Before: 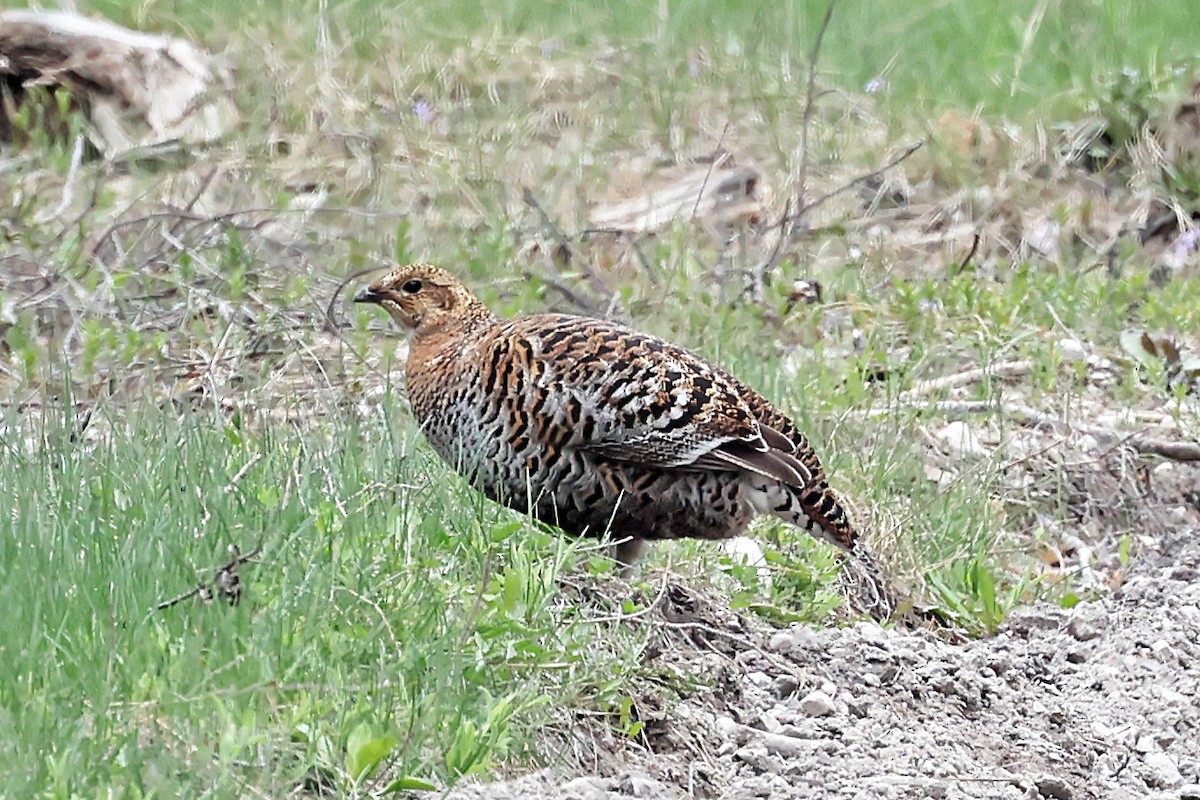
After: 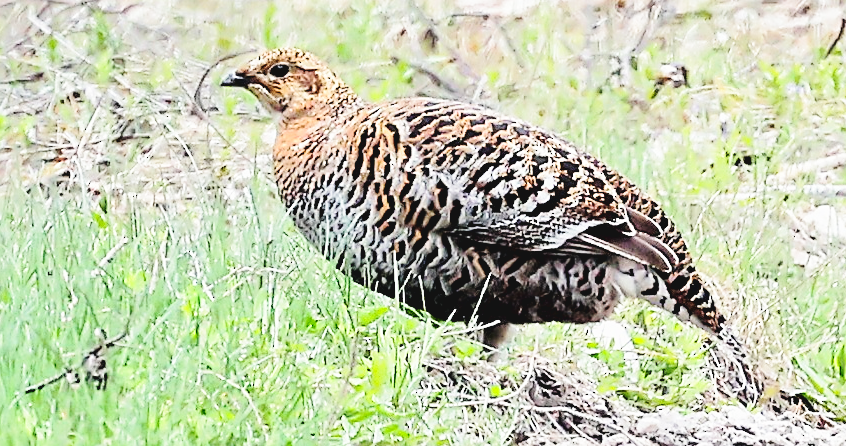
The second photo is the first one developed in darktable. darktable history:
exposure: black level correction 0.006, exposure -0.226 EV, compensate exposure bias true, compensate highlight preservation false
crop: left 11.114%, top 27.104%, right 18.315%, bottom 17.104%
color balance rgb: global offset › luminance 0.74%, perceptual saturation grading › global saturation 25.761%, global vibrance 9.471%
color zones: curves: ch0 [(0, 0.5) (0.143, 0.5) (0.286, 0.5) (0.429, 0.495) (0.571, 0.437) (0.714, 0.44) (0.857, 0.496) (1, 0.5)]
sharpen: radius 1.829, amount 0.395, threshold 1.342
contrast brightness saturation: contrast 0.107, saturation -0.157
tone curve: curves: ch0 [(0, 0) (0.003, 0.059) (0.011, 0.059) (0.025, 0.057) (0.044, 0.055) (0.069, 0.057) (0.1, 0.083) (0.136, 0.128) (0.177, 0.185) (0.224, 0.242) (0.277, 0.308) (0.335, 0.383) (0.399, 0.468) (0.468, 0.547) (0.543, 0.632) (0.623, 0.71) (0.709, 0.801) (0.801, 0.859) (0.898, 0.922) (1, 1)]
base curve: curves: ch0 [(0, 0) (0.028, 0.03) (0.121, 0.232) (0.46, 0.748) (0.859, 0.968) (1, 1)], preserve colors none
